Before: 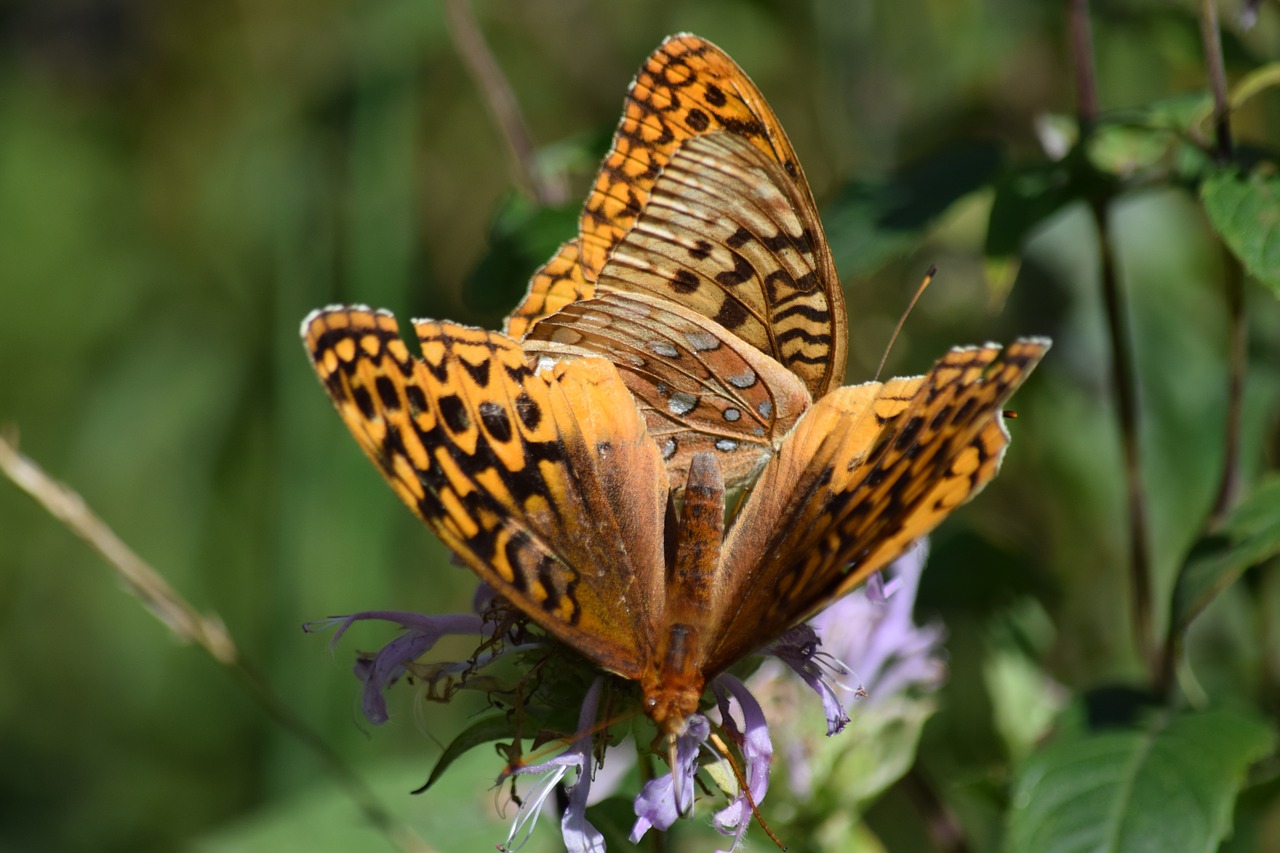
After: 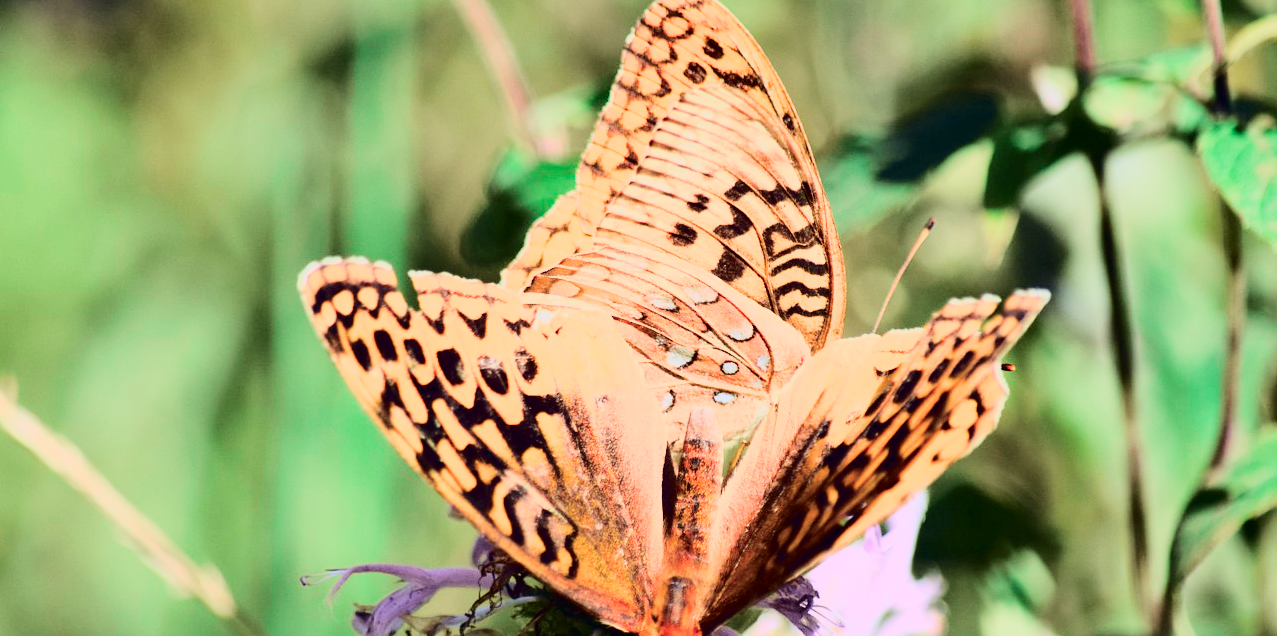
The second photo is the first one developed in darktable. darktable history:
exposure: exposure 1 EV, compensate exposure bias true, compensate highlight preservation false
tone curve: curves: ch0 [(0, 0) (0.049, 0.01) (0.154, 0.081) (0.491, 0.519) (0.748, 0.765) (1, 0.919)]; ch1 [(0, 0) (0.172, 0.123) (0.317, 0.272) (0.401, 0.422) (0.489, 0.496) (0.531, 0.557) (0.615, 0.612) (0.741, 0.783) (1, 1)]; ch2 [(0, 0) (0.411, 0.424) (0.483, 0.478) (0.544, 0.56) (0.686, 0.638) (1, 1)], color space Lab, independent channels, preserve colors none
color balance rgb: global offset › chroma 0.101%, global offset › hue 253.75°, perceptual saturation grading › global saturation 20%, perceptual saturation grading › highlights -49.203%, perceptual saturation grading › shadows 24.985%
base curve: curves: ch0 [(0, 0.003) (0.001, 0.002) (0.006, 0.004) (0.02, 0.022) (0.048, 0.086) (0.094, 0.234) (0.162, 0.431) (0.258, 0.629) (0.385, 0.8) (0.548, 0.918) (0.751, 0.988) (1, 1)]
crop: left 0.212%, top 5.512%, bottom 19.927%
